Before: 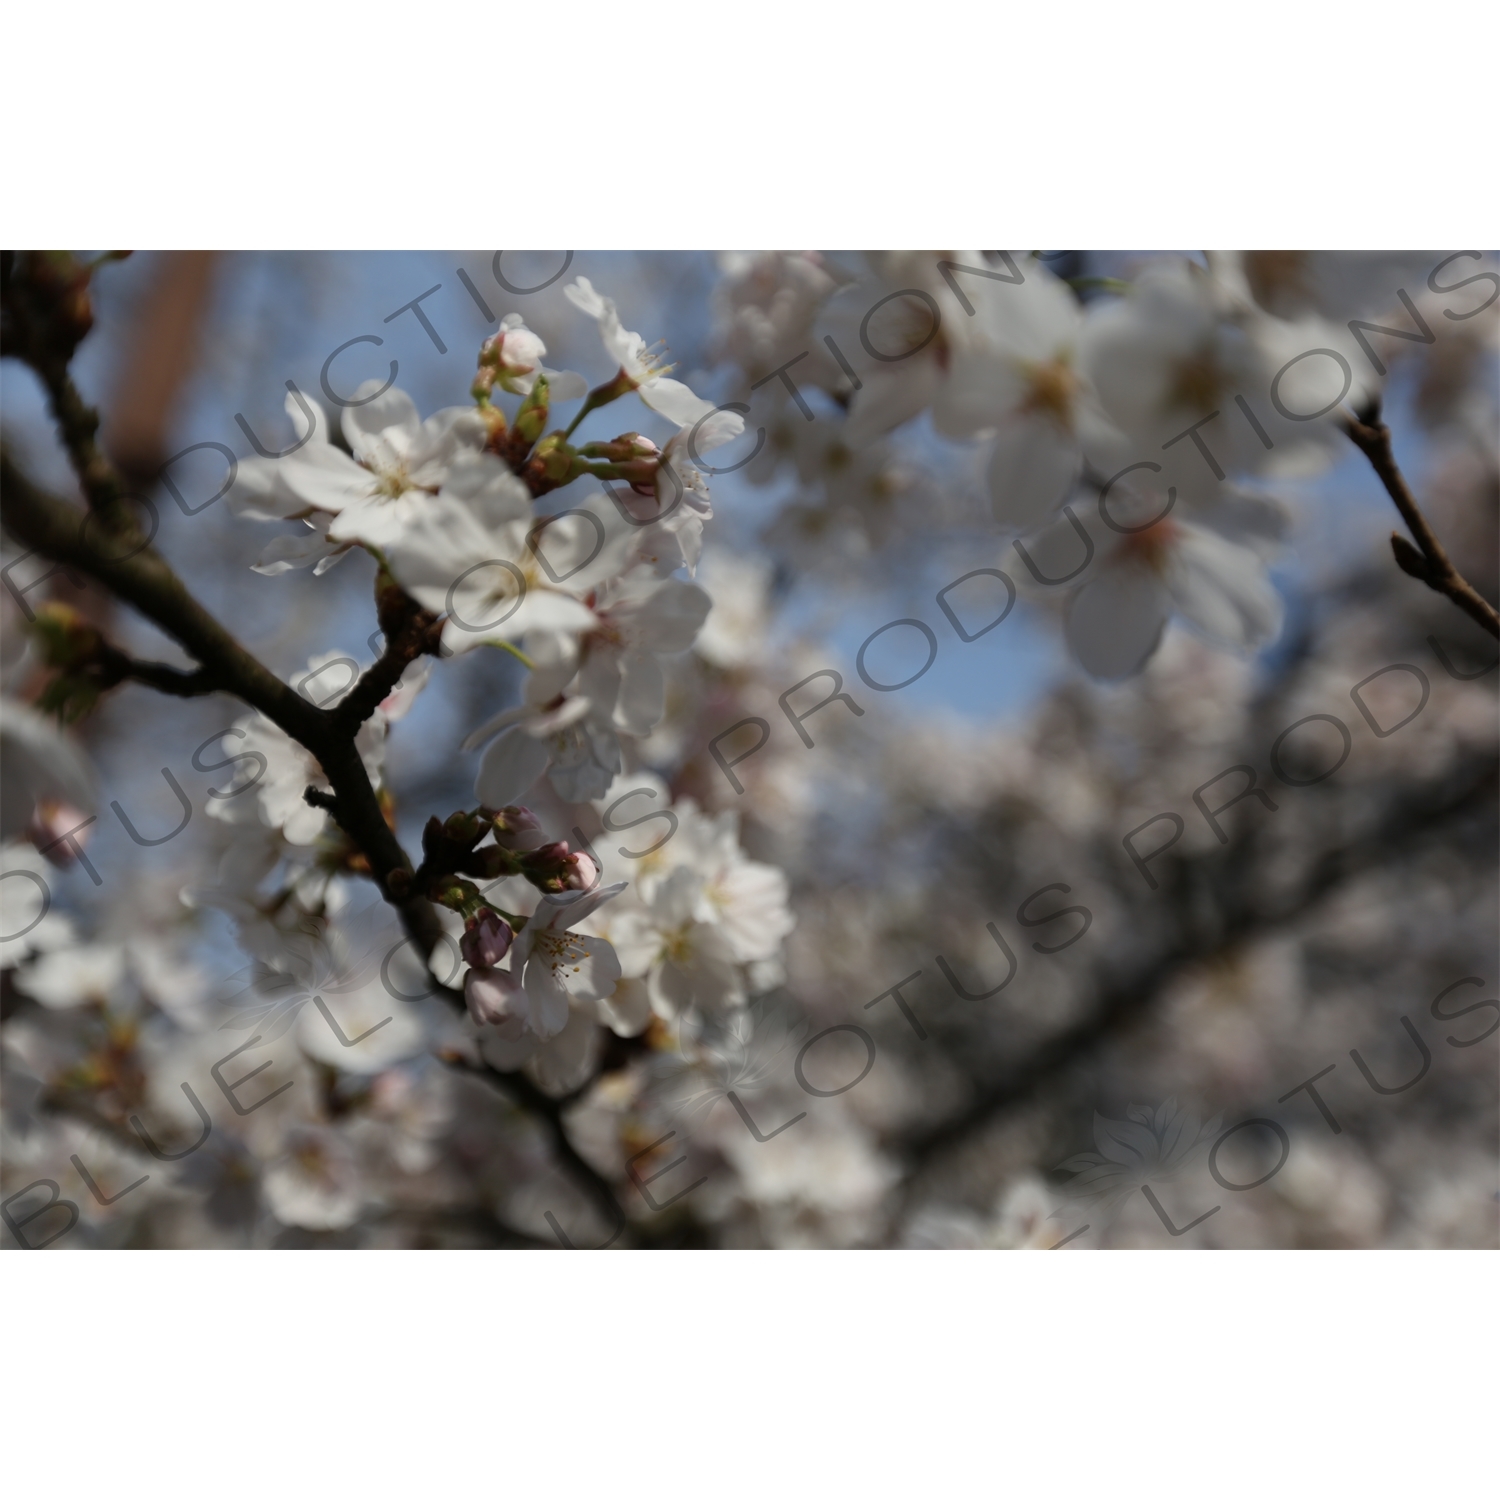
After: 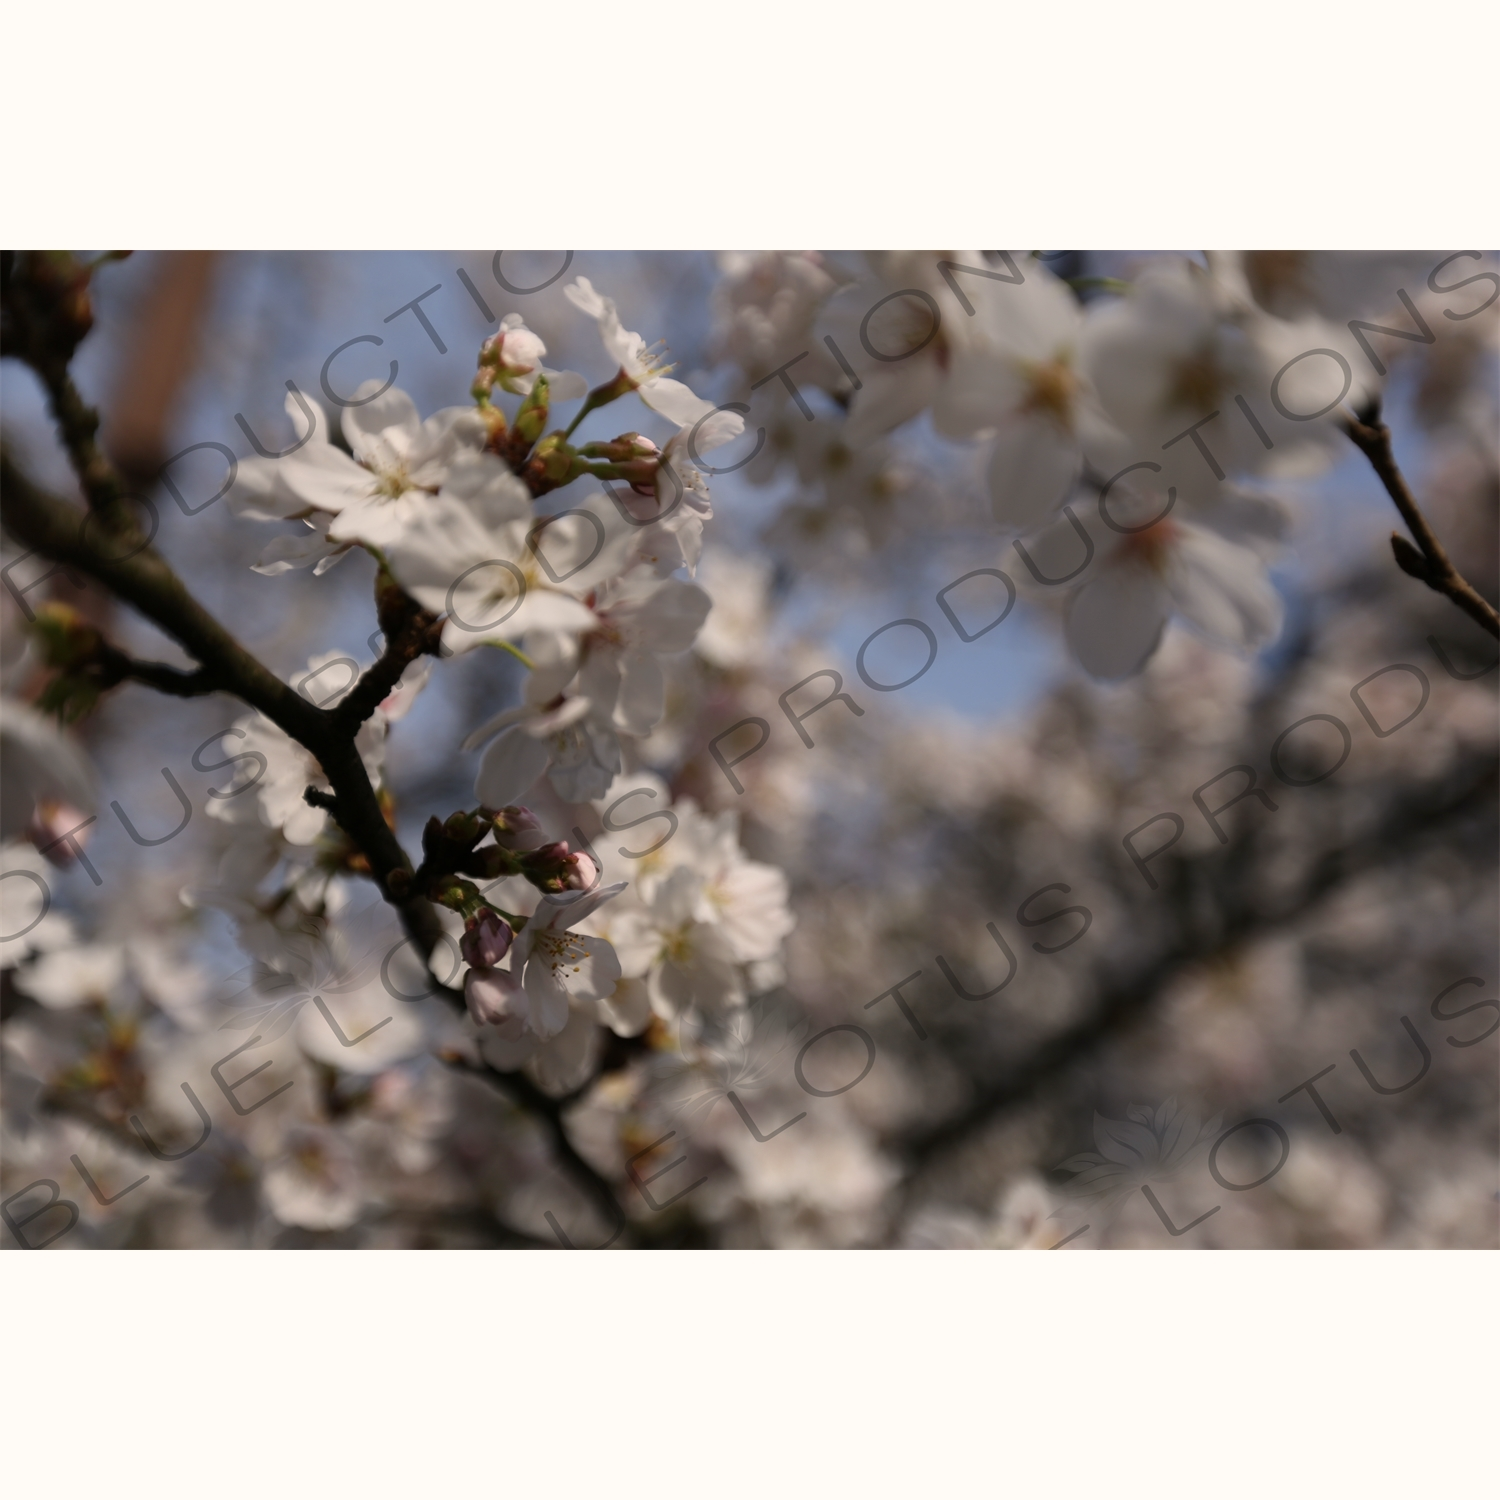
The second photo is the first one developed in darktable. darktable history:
color correction: highlights a* 5.92, highlights b* 4.81
